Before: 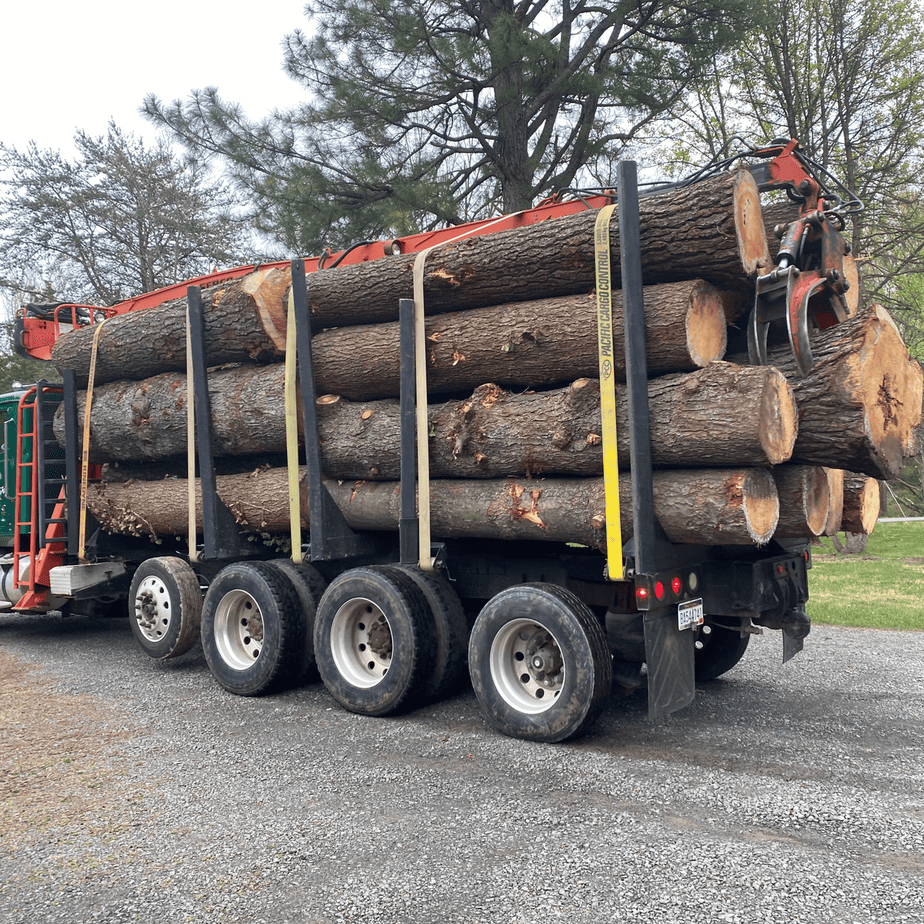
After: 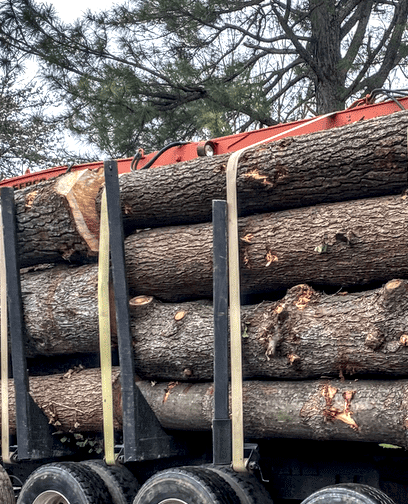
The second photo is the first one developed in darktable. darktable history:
crop: left 20.255%, top 10.752%, right 35.585%, bottom 34.7%
local contrast: highlights 2%, shadows 4%, detail 181%
shadows and highlights: shadows 21.04, highlights -82.43, soften with gaussian
